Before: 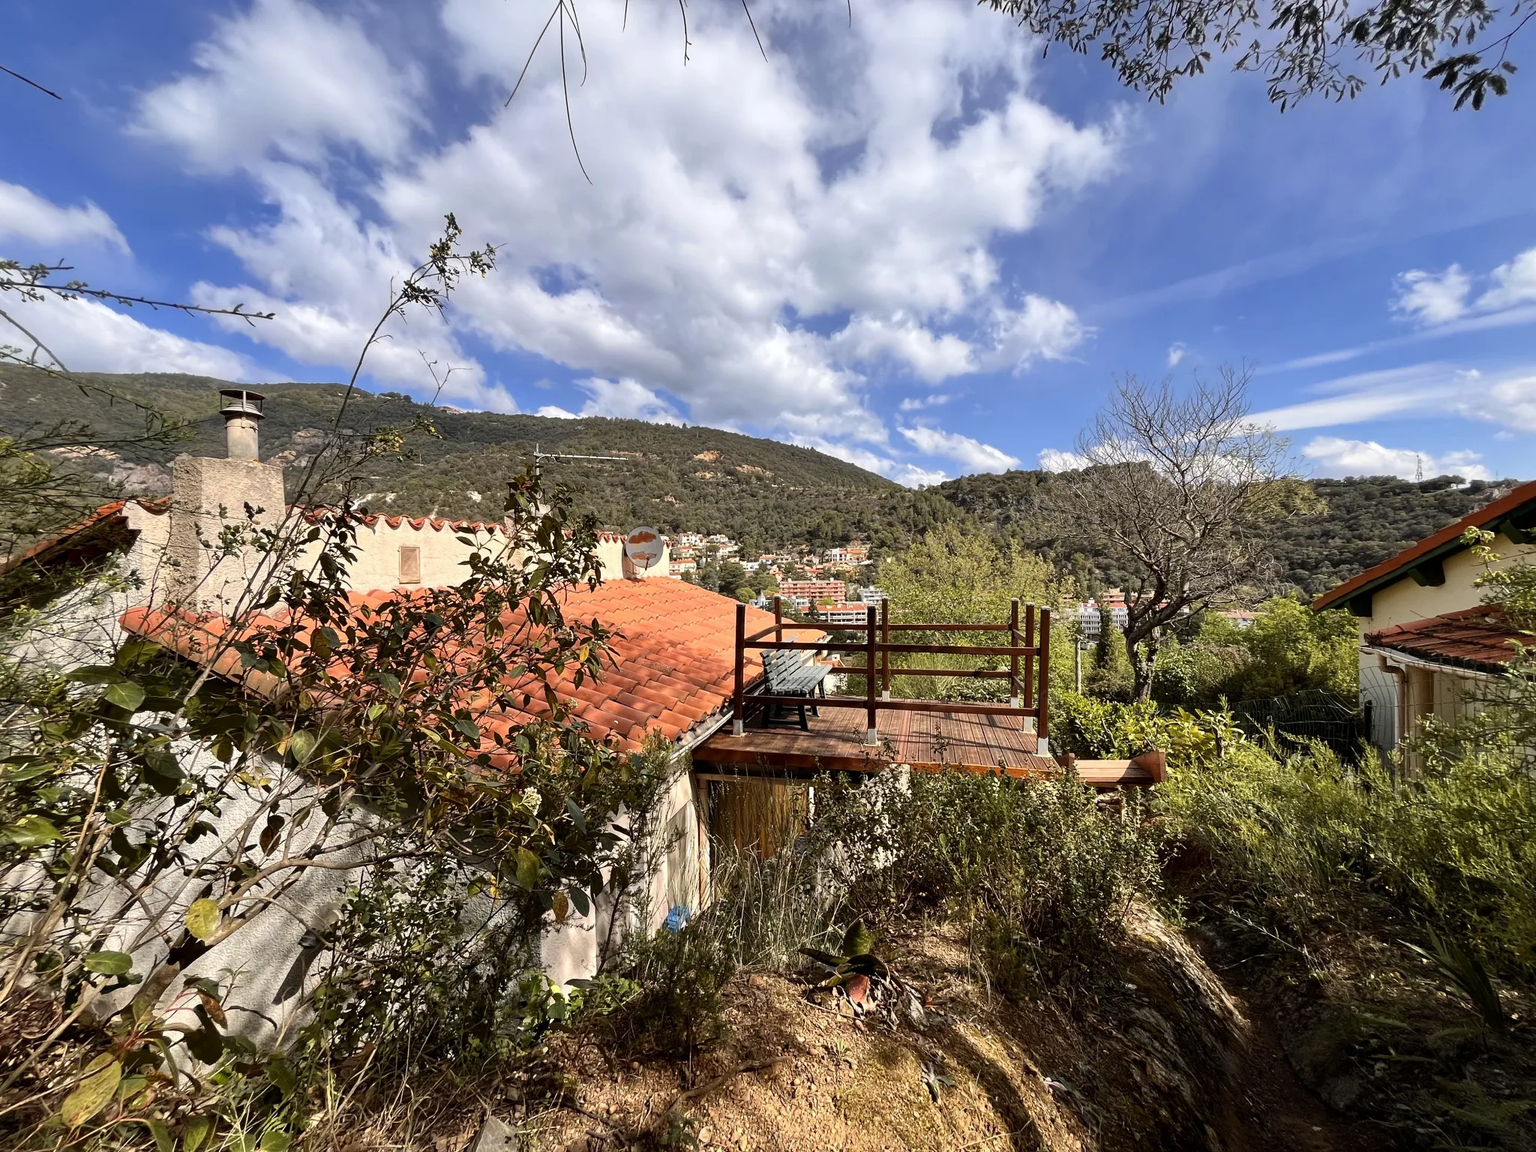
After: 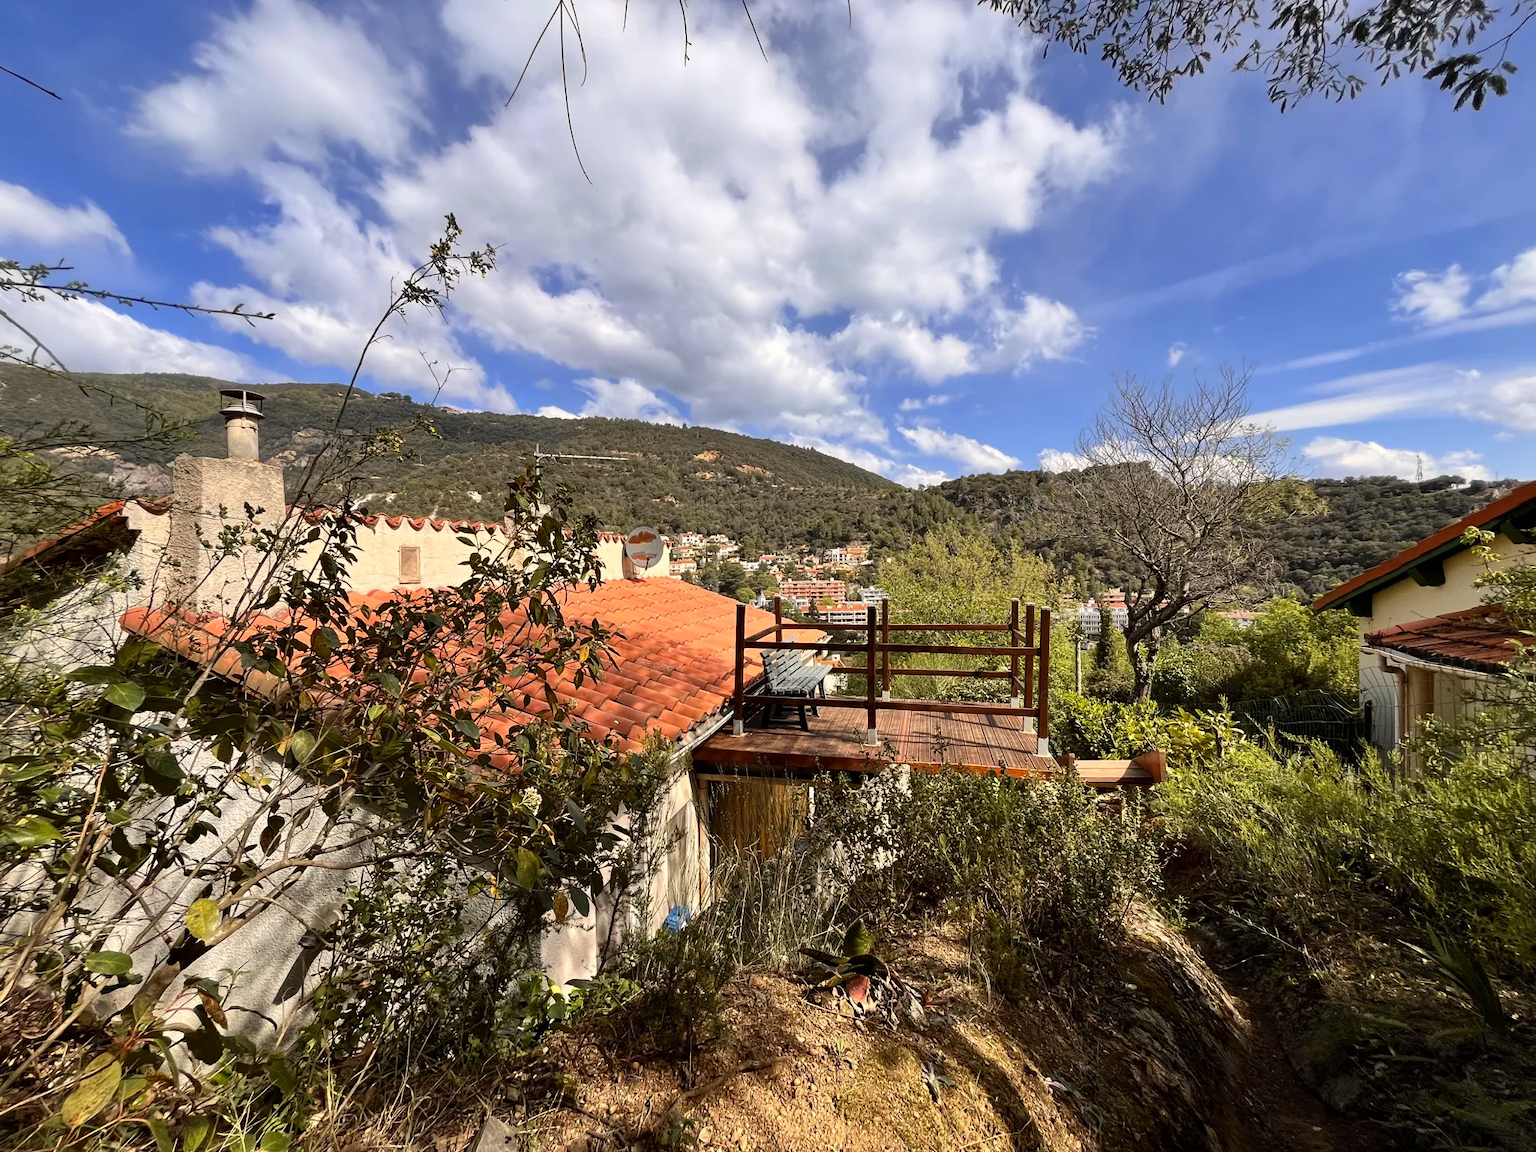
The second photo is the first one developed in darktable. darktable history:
color correction: highlights a* 0.912, highlights b* 2.77, saturation 1.1
